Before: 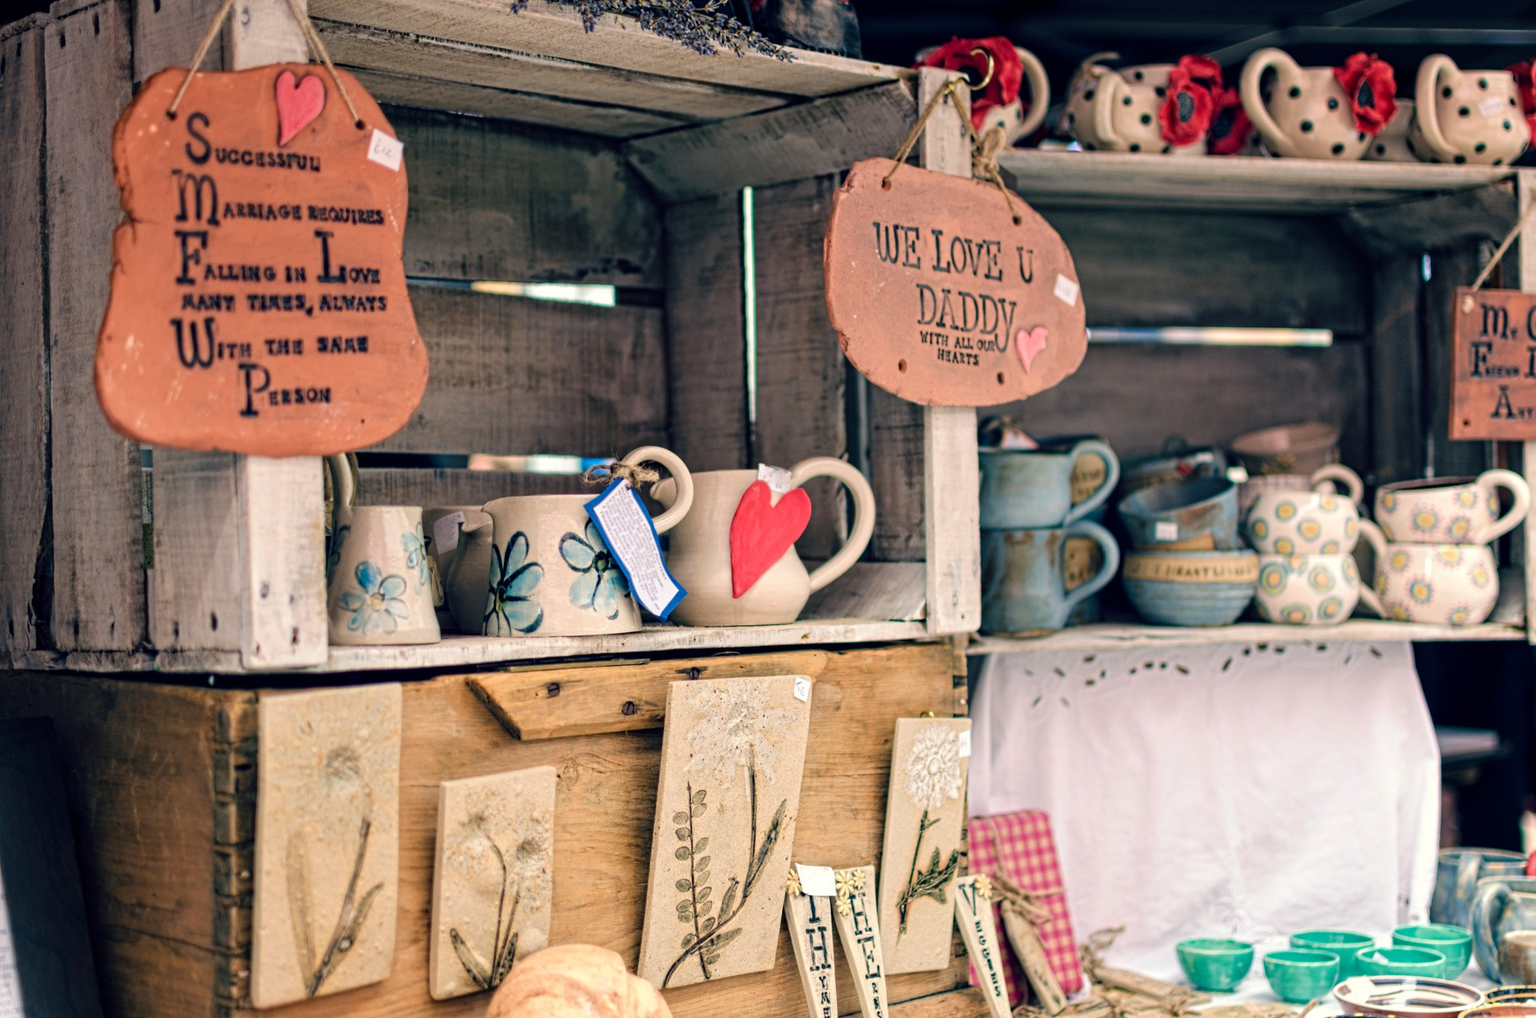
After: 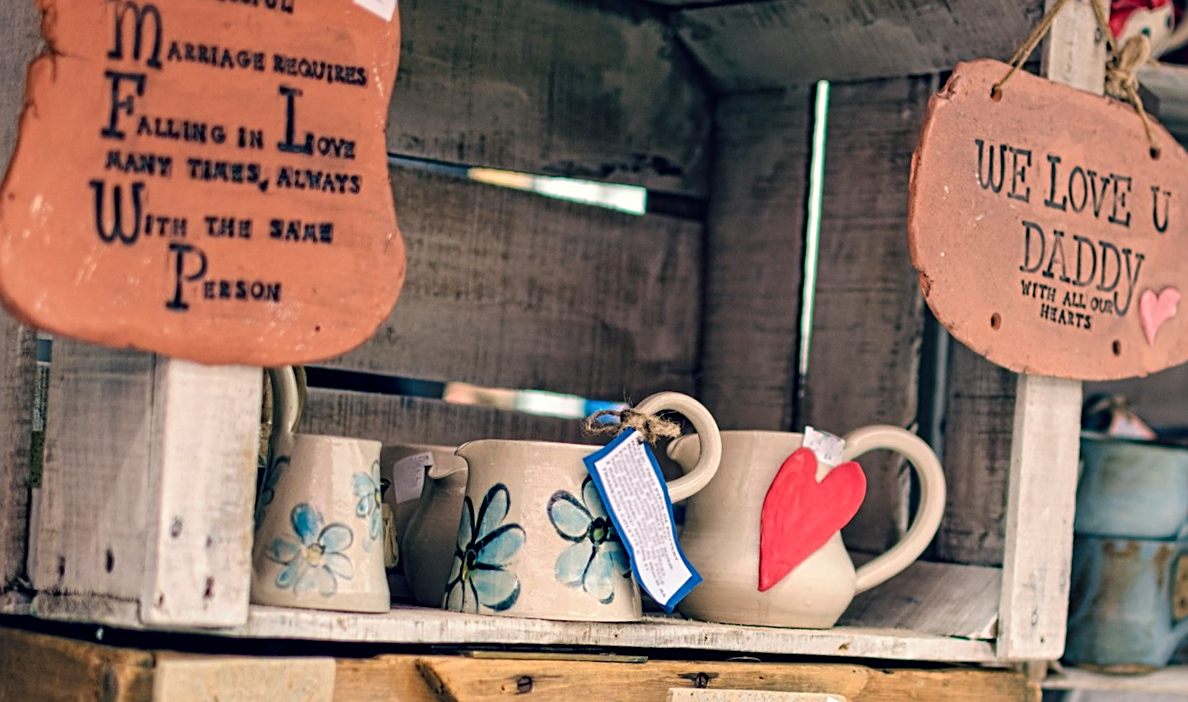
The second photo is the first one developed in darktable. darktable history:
sharpen: on, module defaults
crop and rotate: angle -5.23°, left 2.097%, top 6.909%, right 27.767%, bottom 30.521%
